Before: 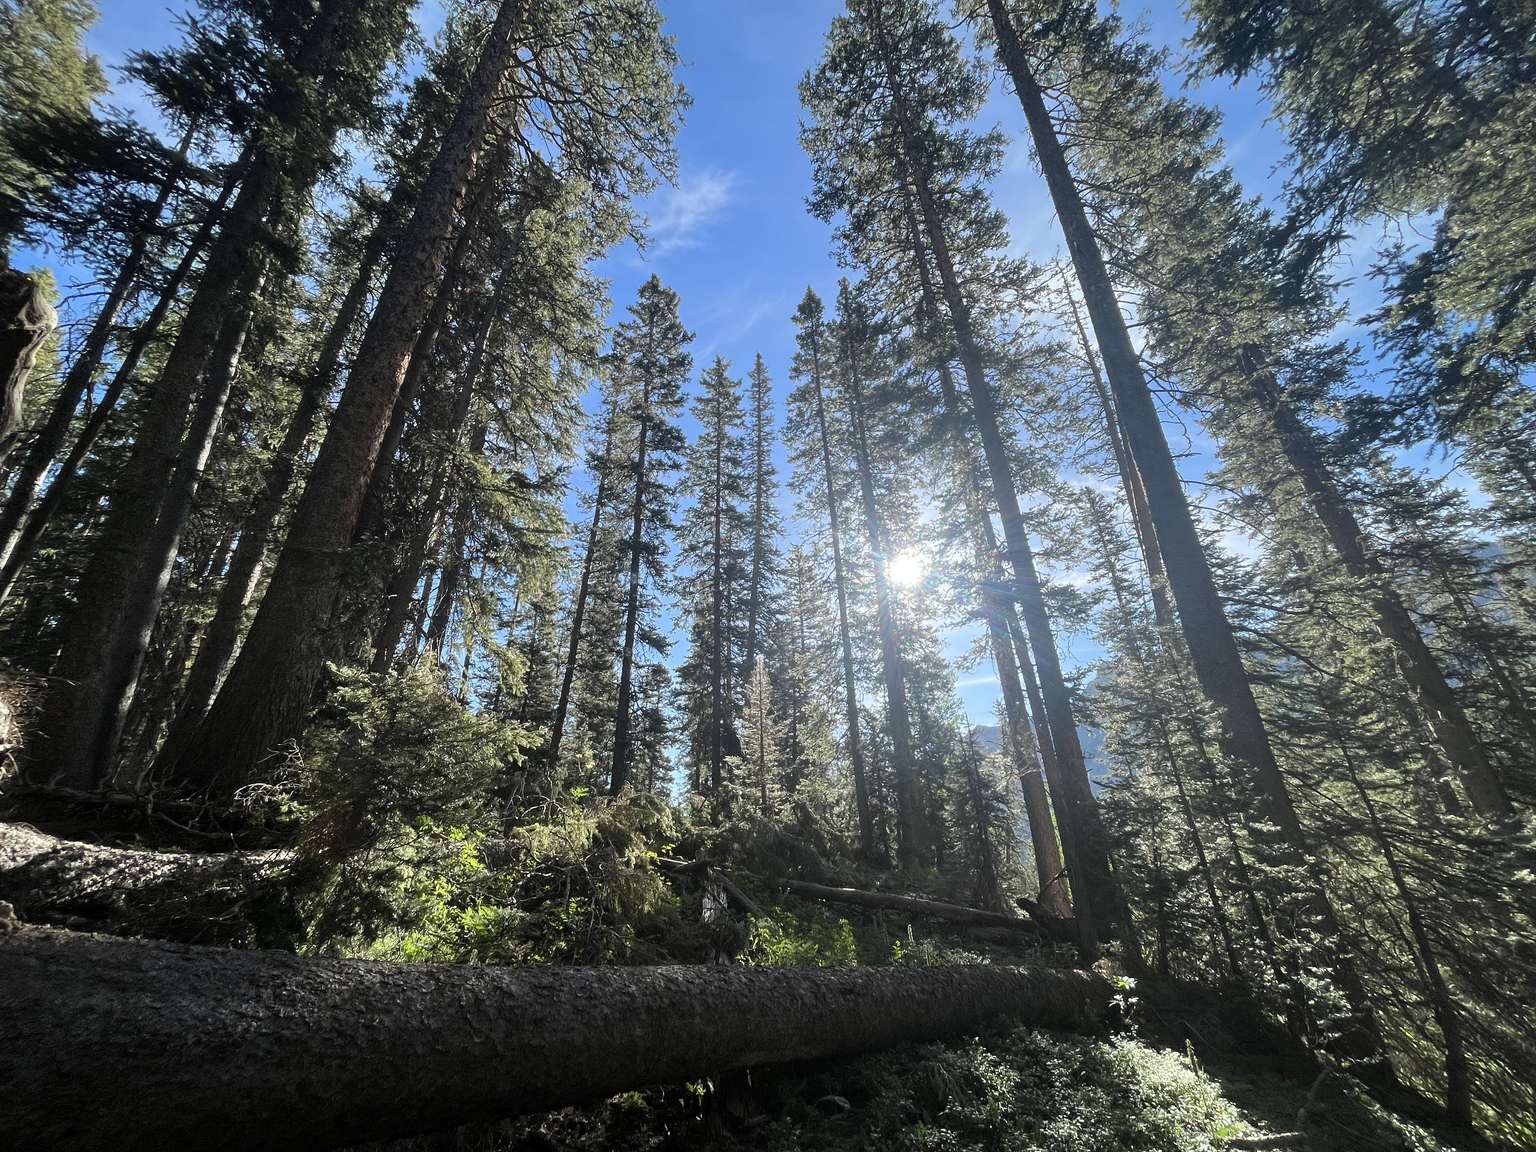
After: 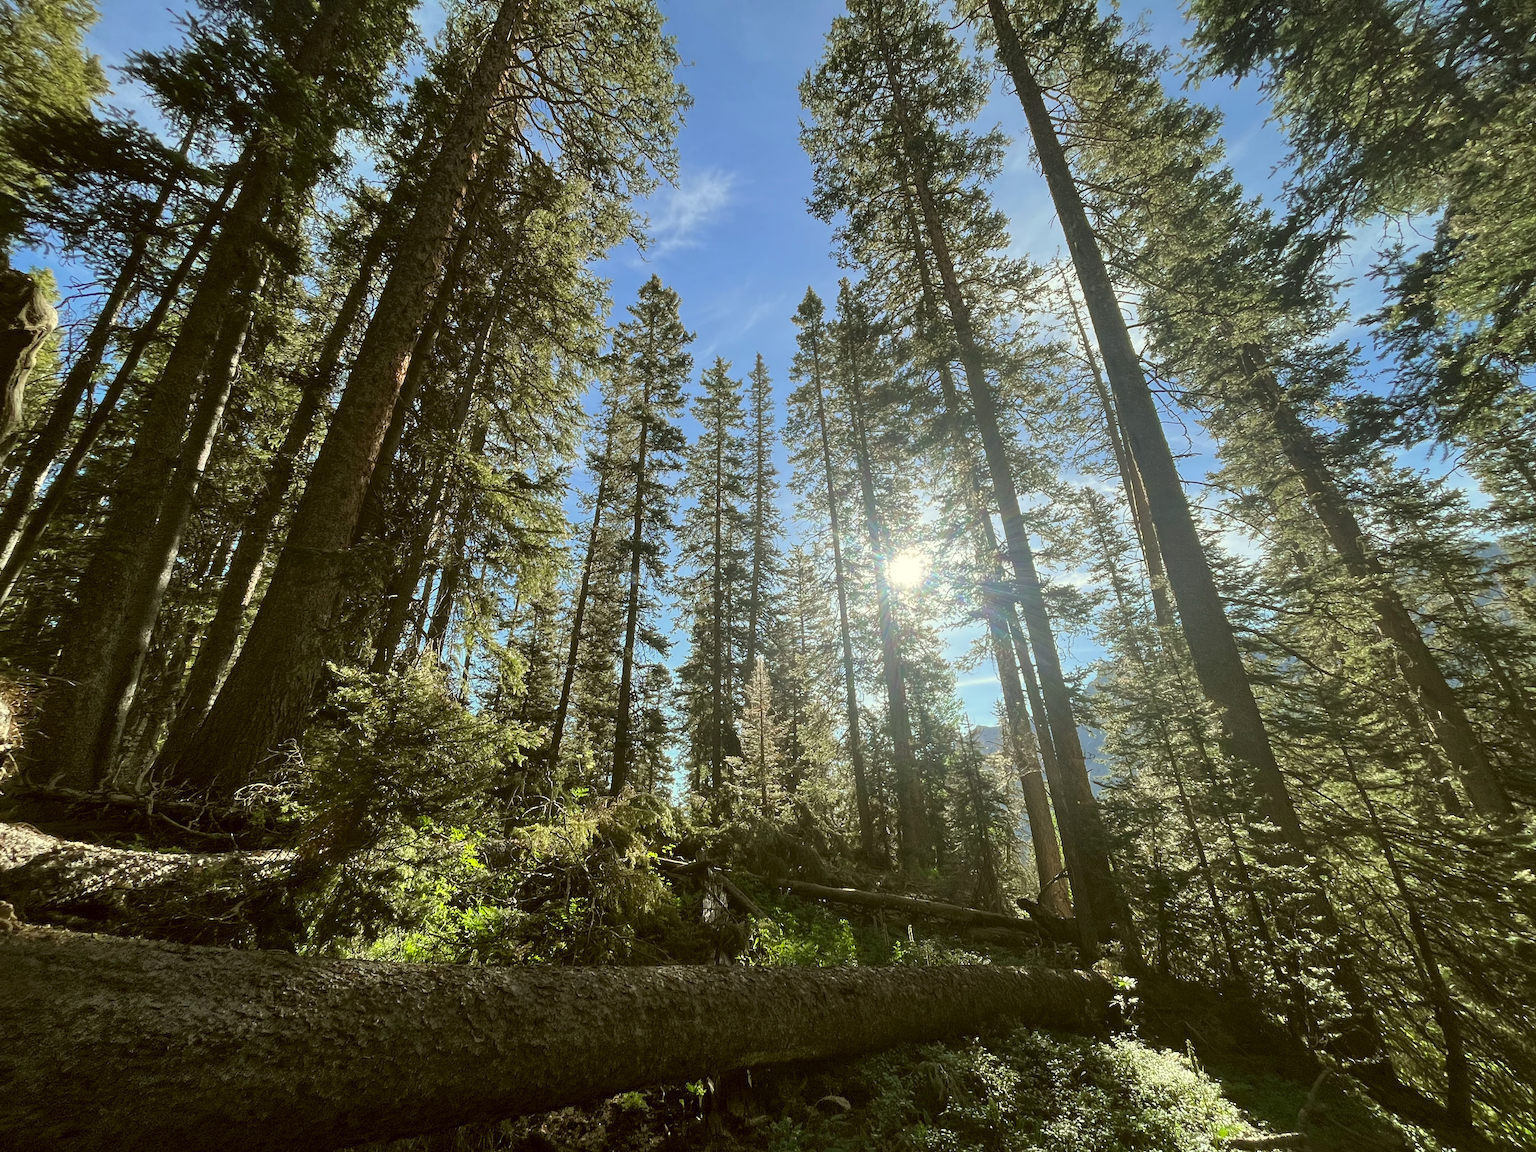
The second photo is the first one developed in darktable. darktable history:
shadows and highlights: shadows 62.66, white point adjustment 0.37, highlights -34.44, compress 83.82%
color correction: highlights a* -1.43, highlights b* 10.12, shadows a* 0.395, shadows b* 19.35
